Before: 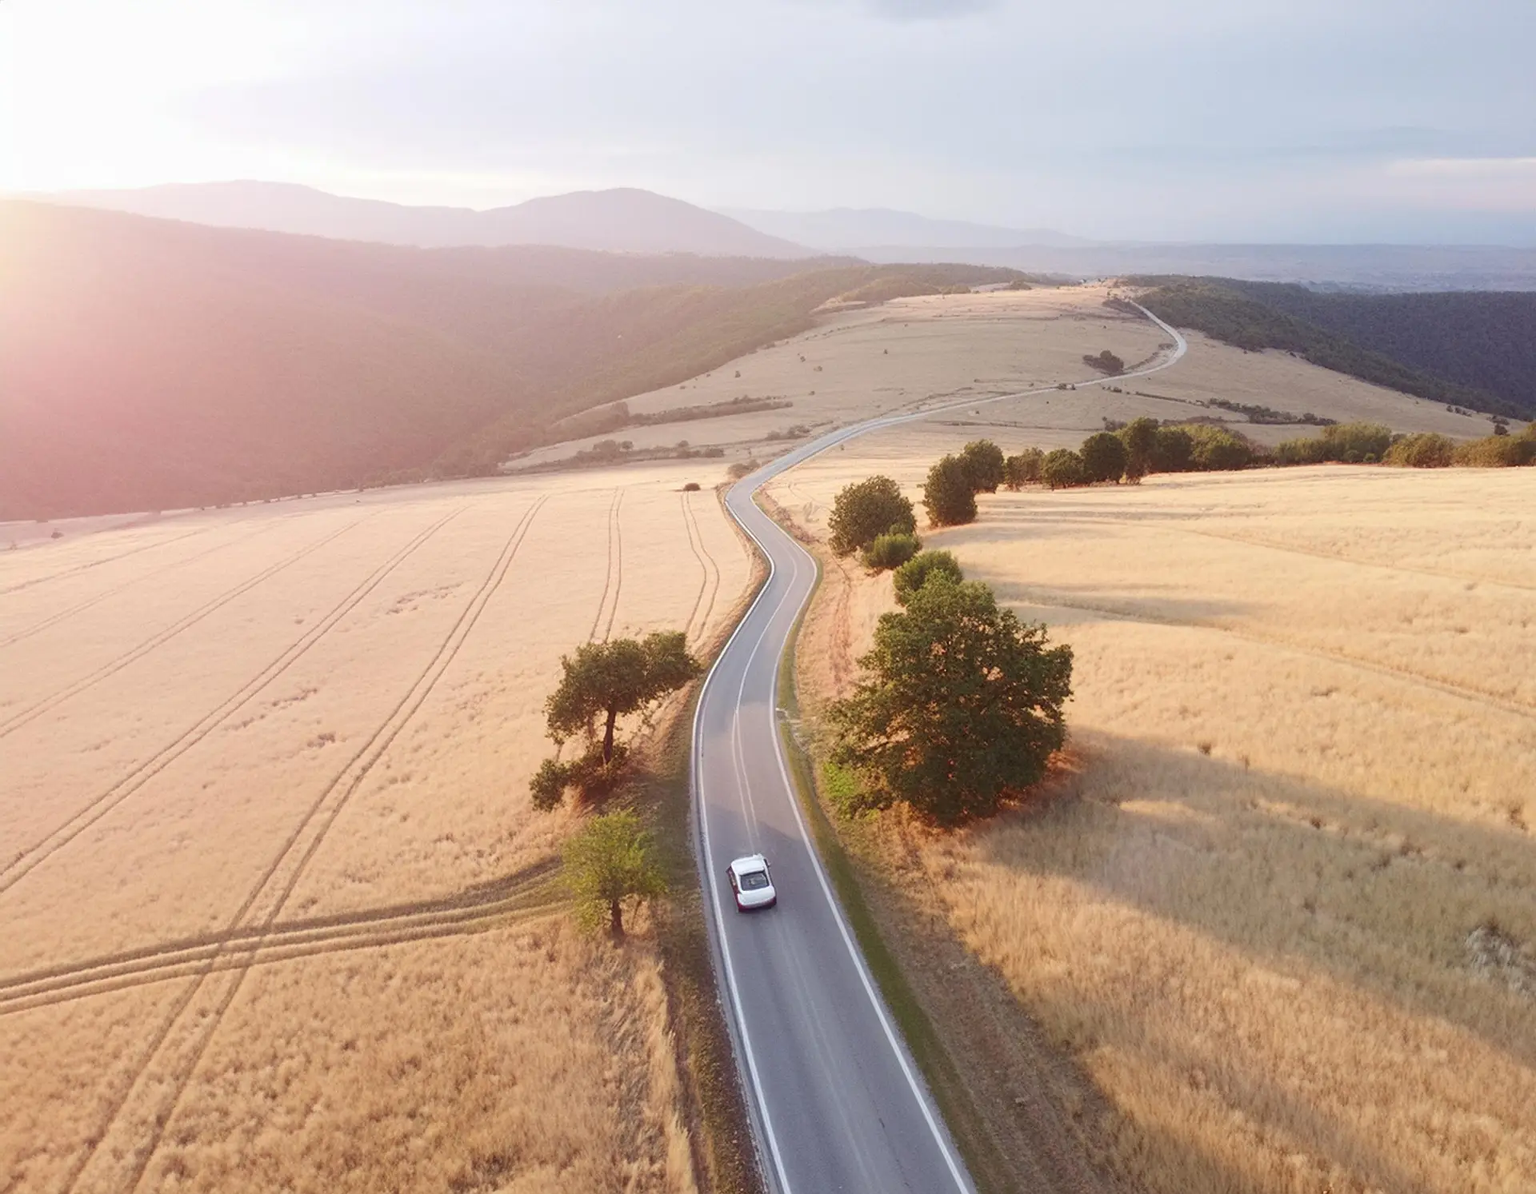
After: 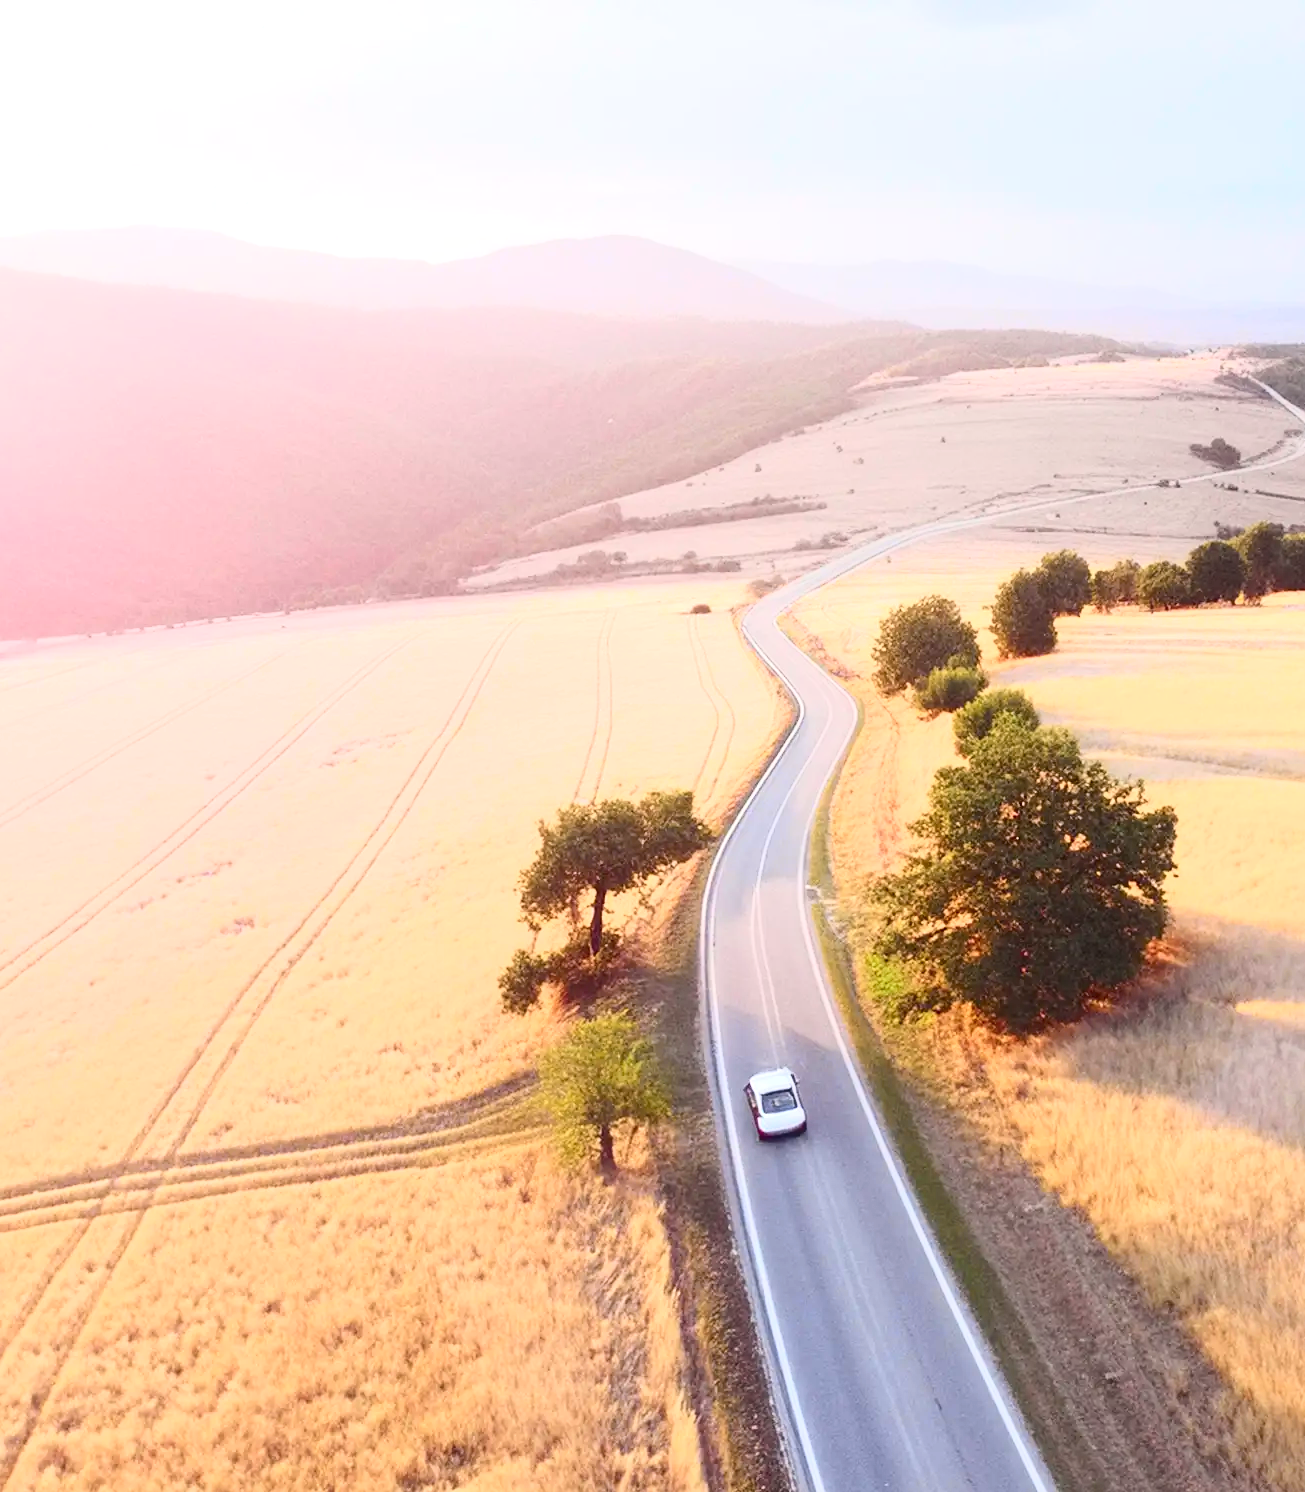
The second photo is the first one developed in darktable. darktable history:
exposure: black level correction 0, exposure 0.499 EV, compensate highlight preservation false
crop and rotate: left 8.554%, right 23.436%
tone curve: curves: ch0 [(0, 0.031) (0.139, 0.084) (0.311, 0.278) (0.495, 0.544) (0.718, 0.816) (0.841, 0.909) (1, 0.967)]; ch1 [(0, 0) (0.272, 0.249) (0.388, 0.385) (0.469, 0.456) (0.495, 0.497) (0.538, 0.545) (0.578, 0.595) (0.707, 0.778) (1, 1)]; ch2 [(0, 0) (0.125, 0.089) (0.353, 0.329) (0.443, 0.408) (0.502, 0.499) (0.557, 0.531) (0.608, 0.631) (1, 1)], color space Lab, independent channels, preserve colors none
